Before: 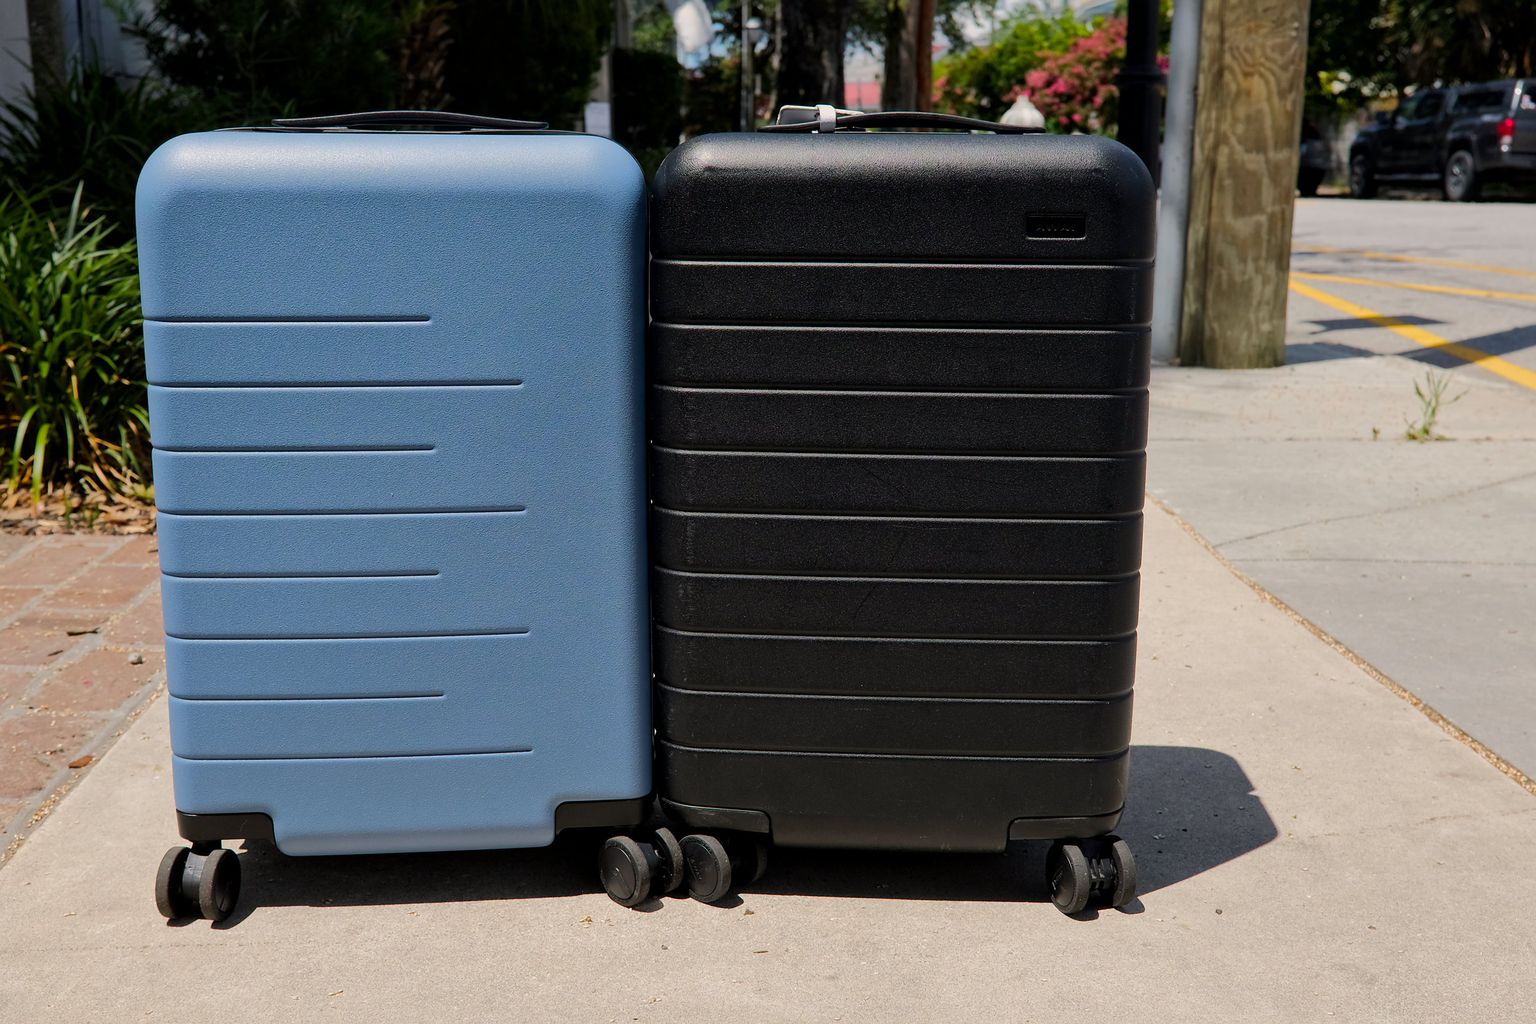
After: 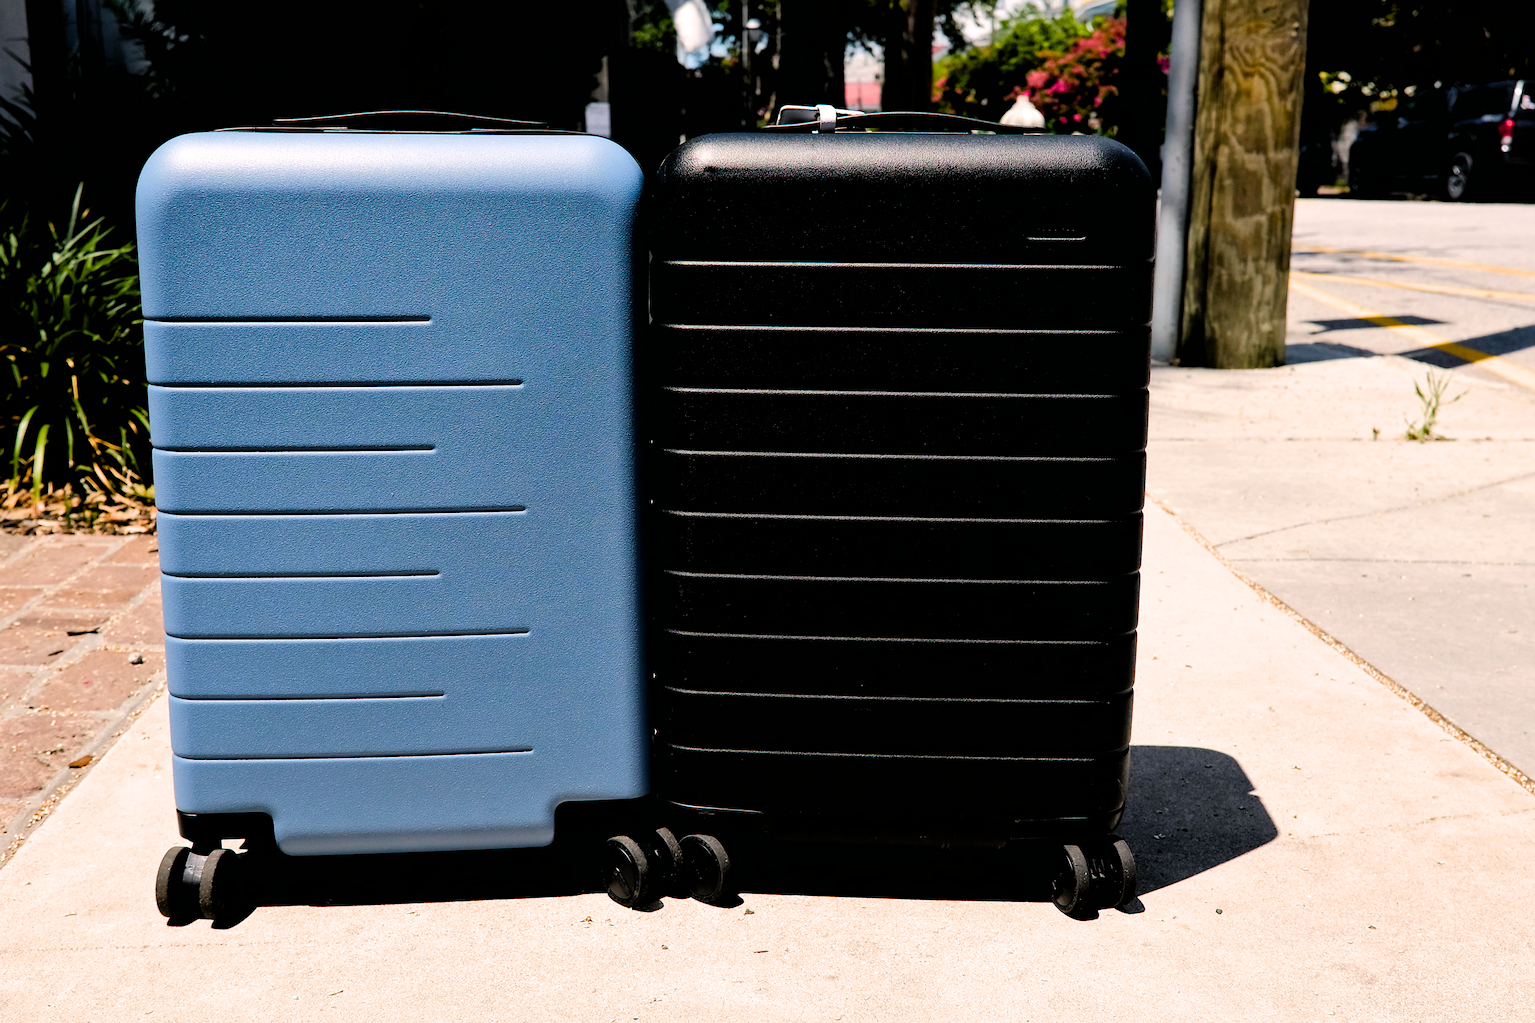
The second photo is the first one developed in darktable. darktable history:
filmic rgb: black relative exposure -3.57 EV, white relative exposure 2.29 EV, hardness 3.41
color balance rgb: shadows lift › chroma 1%, shadows lift › hue 217.2°, power › hue 310.8°, highlights gain › chroma 2%, highlights gain › hue 44.4°, global offset › luminance 0.25%, global offset › hue 171.6°, perceptual saturation grading › global saturation 14.09%, perceptual saturation grading › highlights -30%, perceptual saturation grading › shadows 50.67%, global vibrance 25%, contrast 20%
